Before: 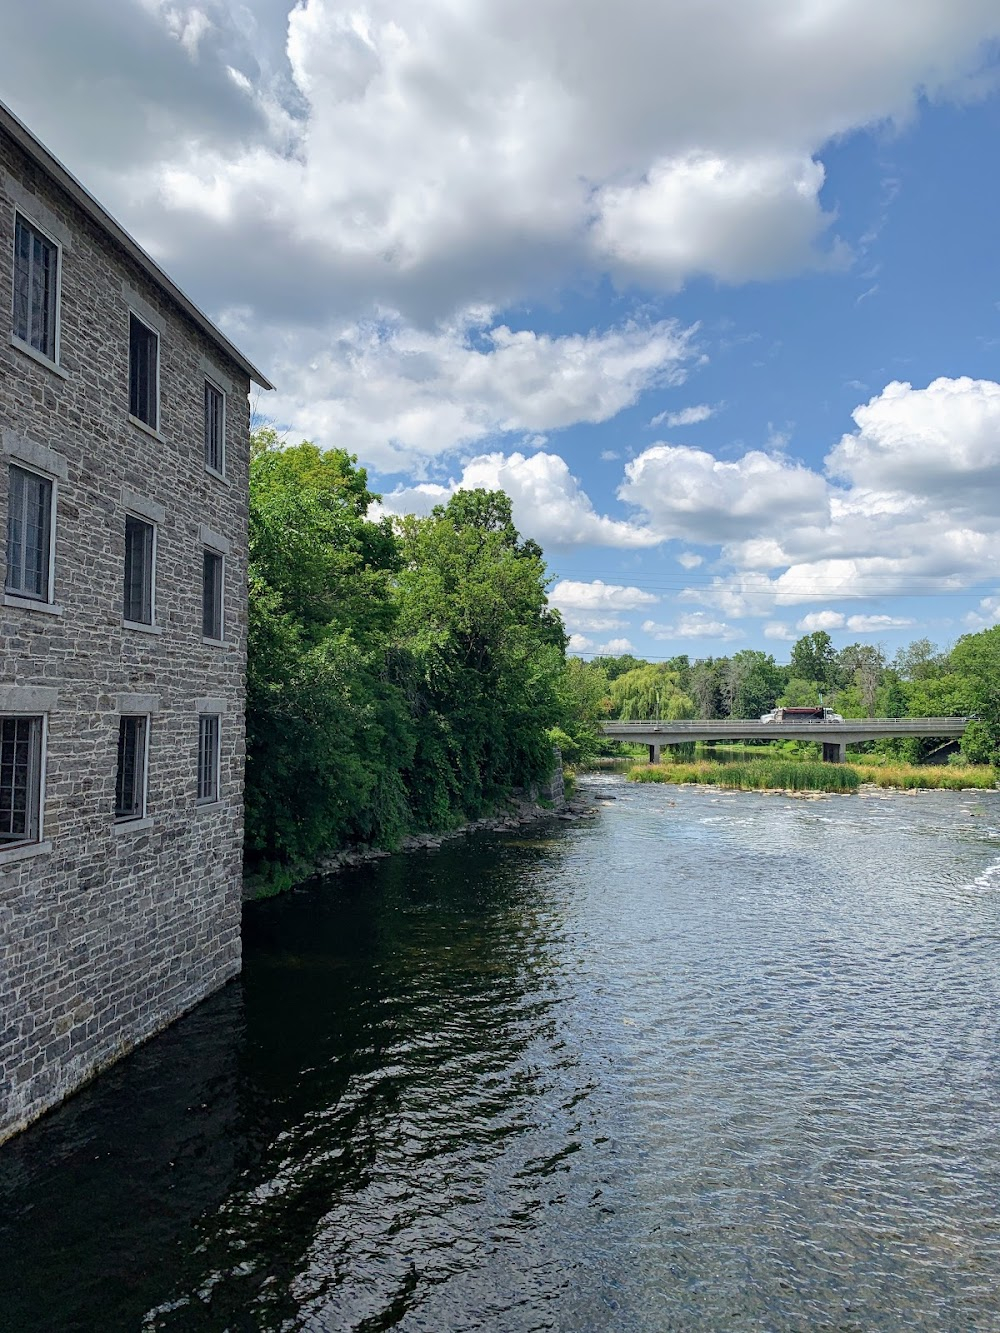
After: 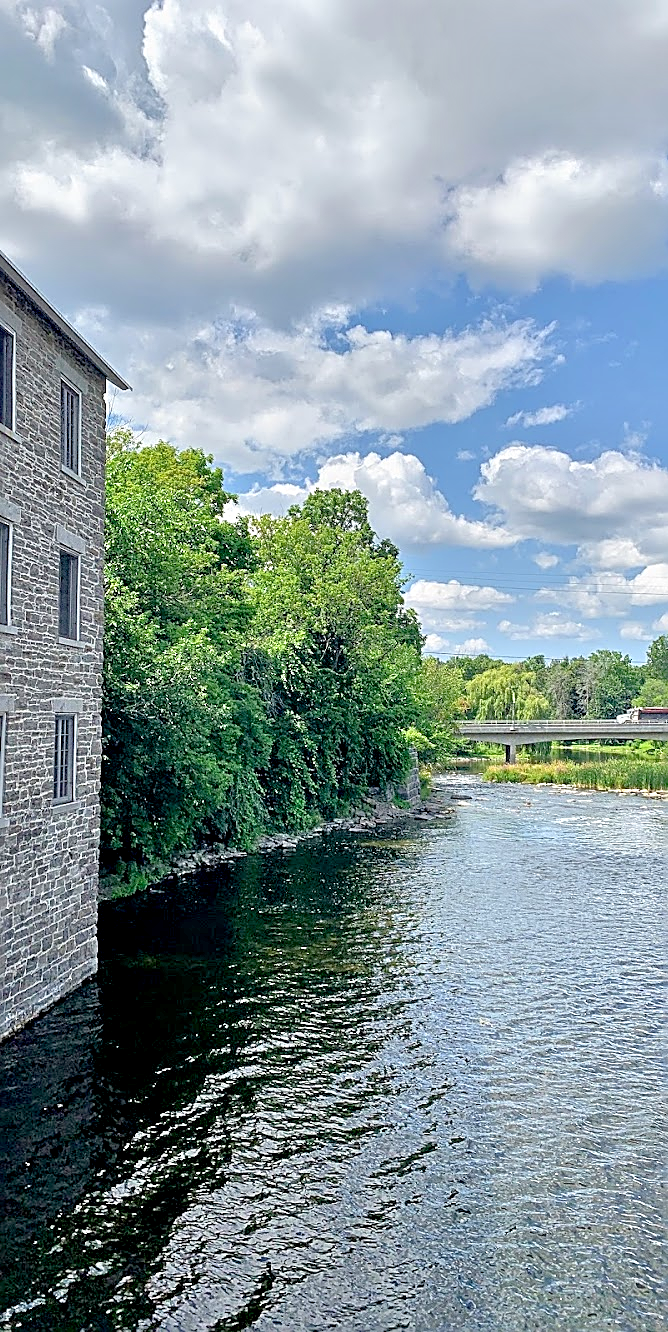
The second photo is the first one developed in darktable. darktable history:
tone equalizer: -8 EV 1.99 EV, -7 EV 1.98 EV, -6 EV 1.99 EV, -5 EV 1.98 EV, -4 EV 1.97 EV, -3 EV 1.48 EV, -2 EV 0.987 EV, -1 EV 0.52 EV
exposure: black level correction 0.004, exposure 0.015 EV, compensate highlight preservation false
sharpen: amount 0.885
crop and rotate: left 14.421%, right 18.696%
